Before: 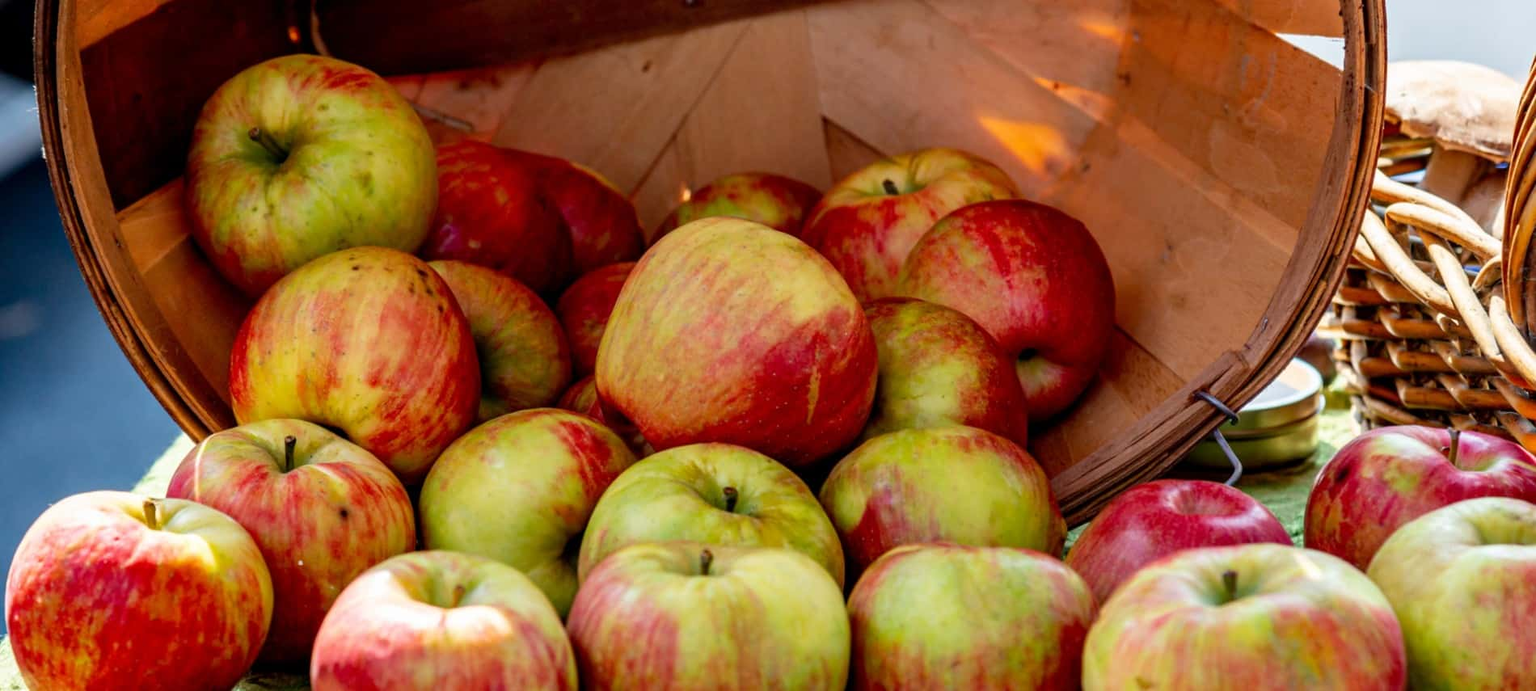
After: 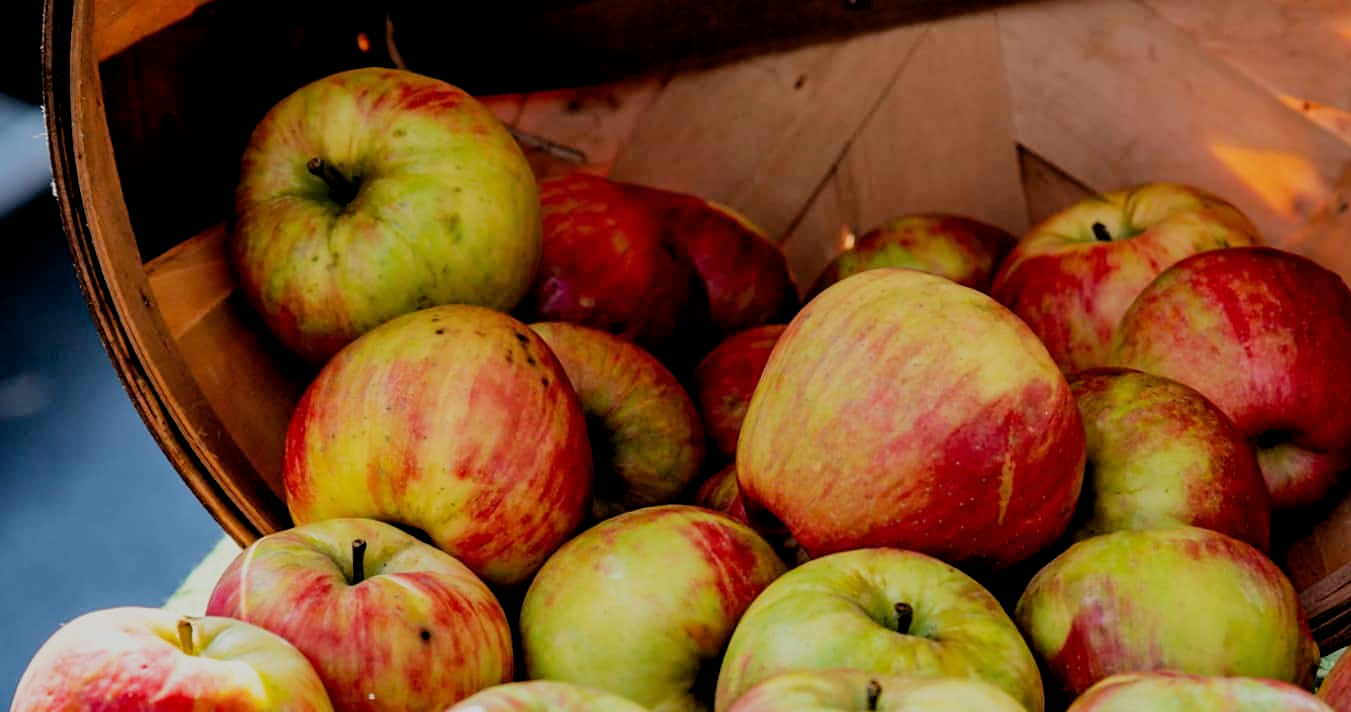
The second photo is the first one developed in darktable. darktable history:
crop: right 28.885%, bottom 16.626%
sharpen: amount 0.2
filmic rgb: black relative exposure -4.14 EV, white relative exposure 5.1 EV, hardness 2.11, contrast 1.165
